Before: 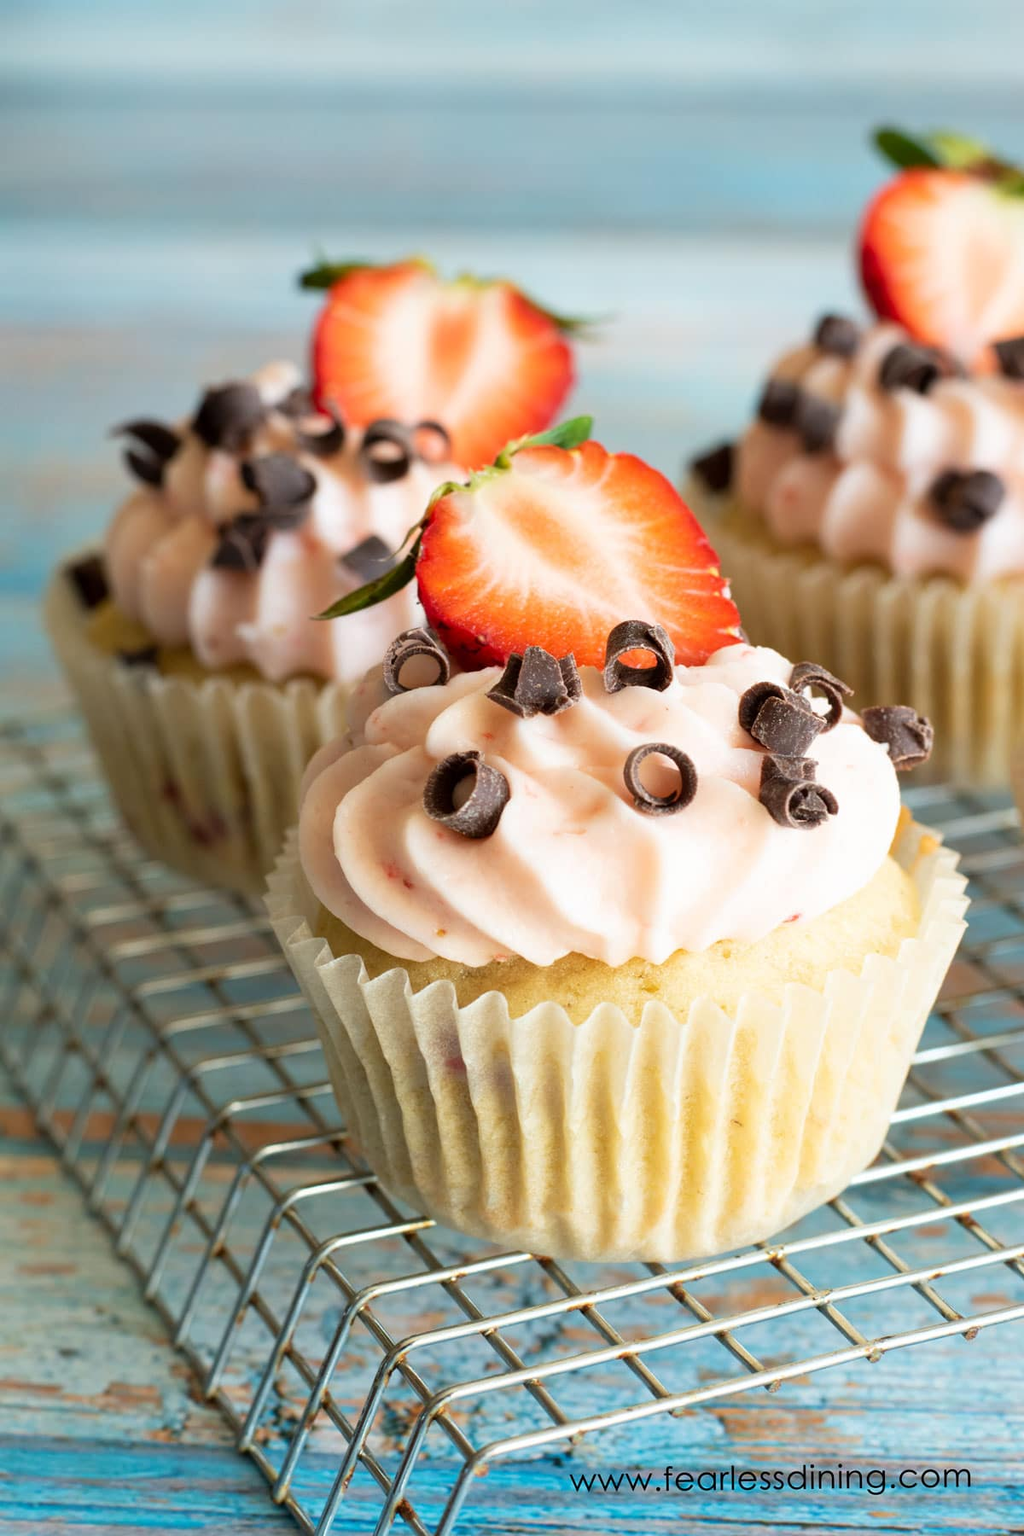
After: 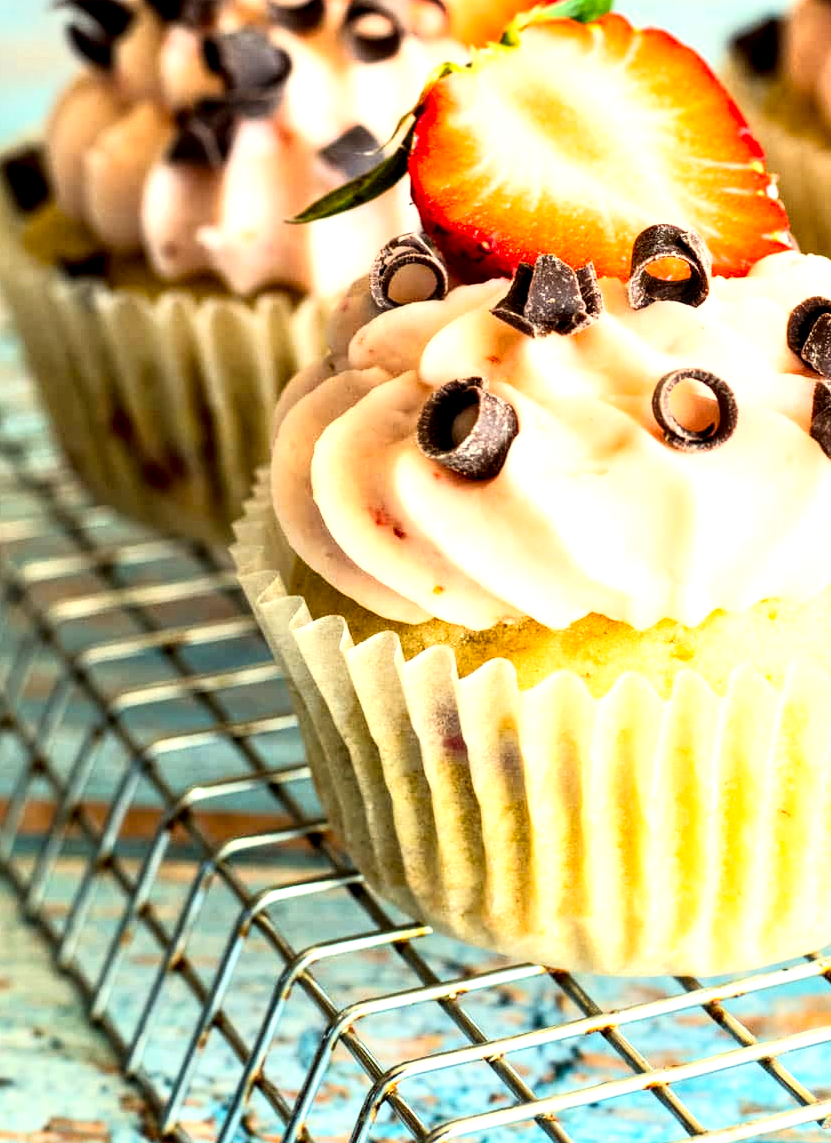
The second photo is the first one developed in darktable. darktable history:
exposure: exposure 0.483 EV, compensate highlight preservation false
crop: left 6.643%, top 27.997%, right 24.105%, bottom 8.471%
base curve: curves: ch0 [(0, 0) (0.005, 0.002) (0.193, 0.295) (0.399, 0.664) (0.75, 0.928) (1, 1)]
contrast brightness saturation: brightness -0.099
local contrast: highlights 60%, shadows 61%, detail 160%
color balance rgb: highlights gain › luminance 5.97%, highlights gain › chroma 2.586%, highlights gain › hue 93.08°, perceptual saturation grading › global saturation 19.62%
color correction: highlights a* -0.148, highlights b* 0.075
